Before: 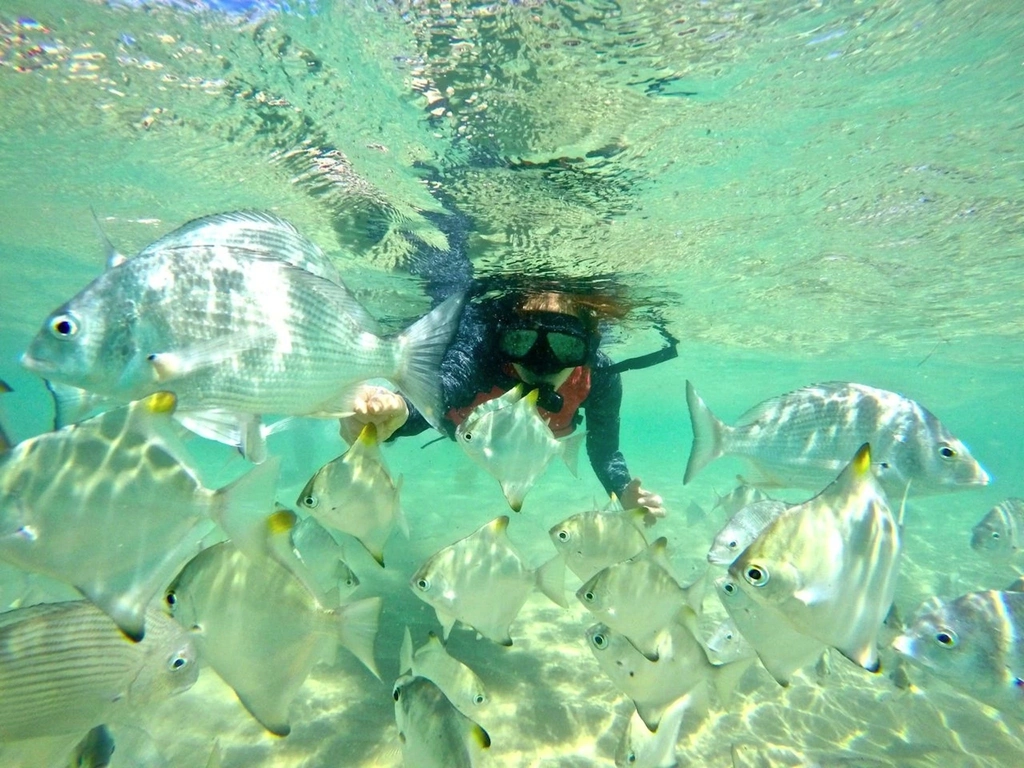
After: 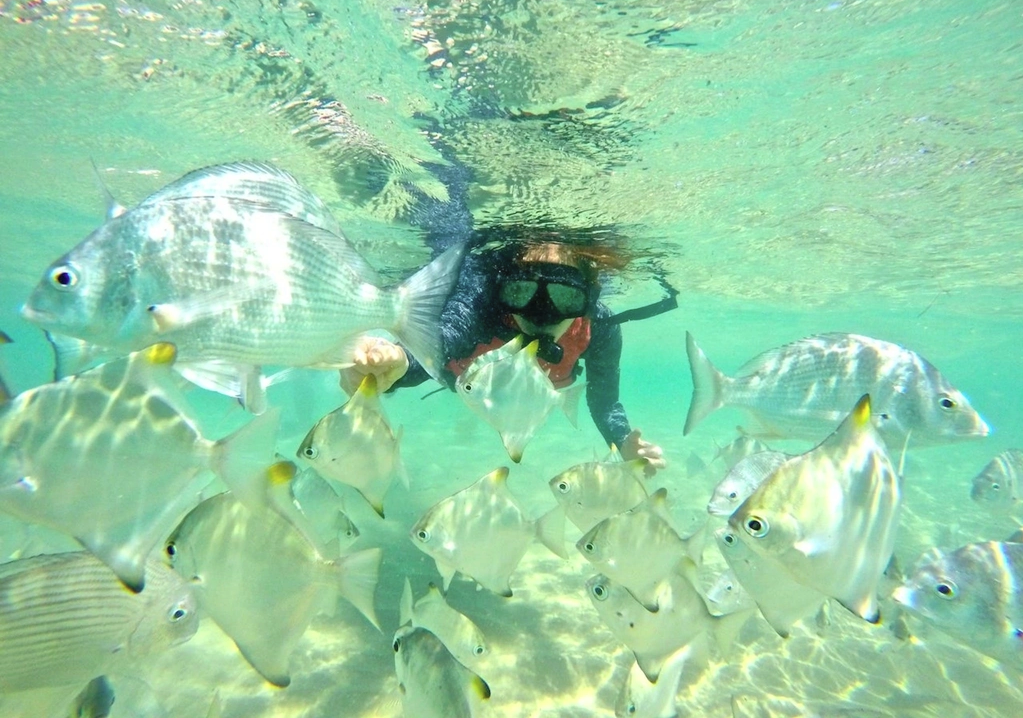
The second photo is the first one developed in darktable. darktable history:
crop and rotate: top 6.51%
contrast brightness saturation: brightness 0.139
